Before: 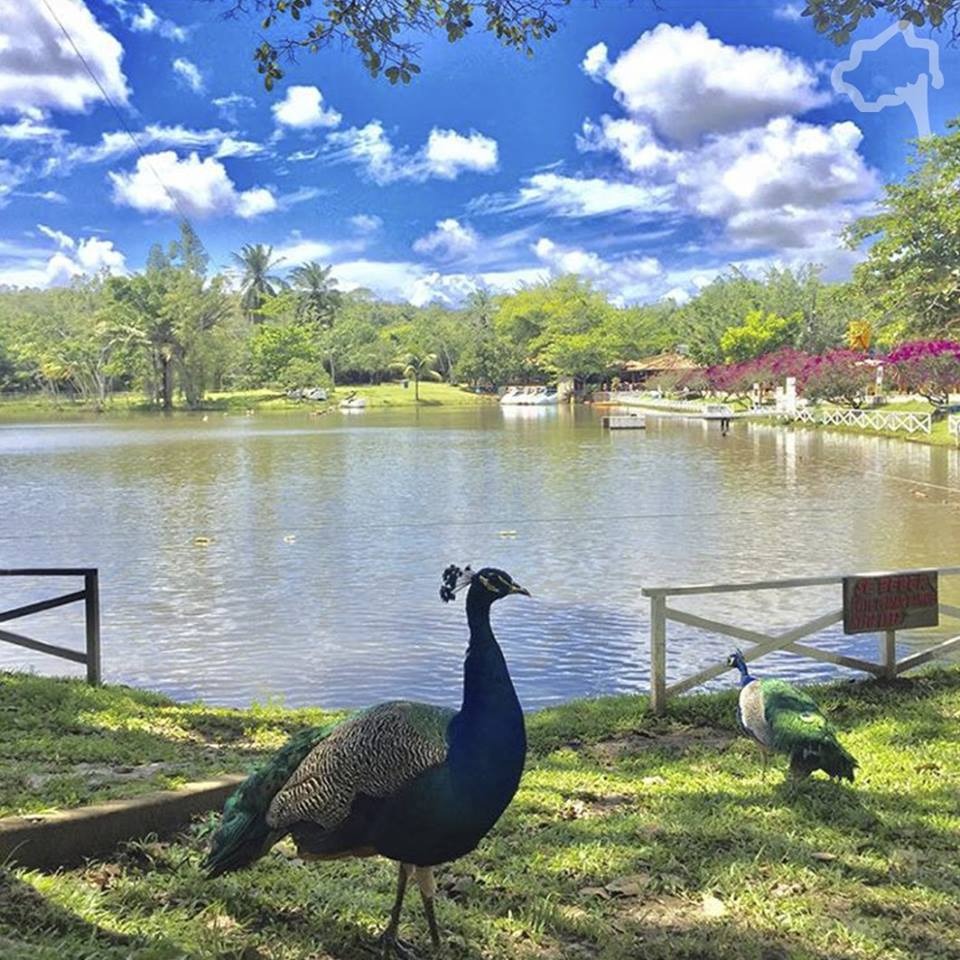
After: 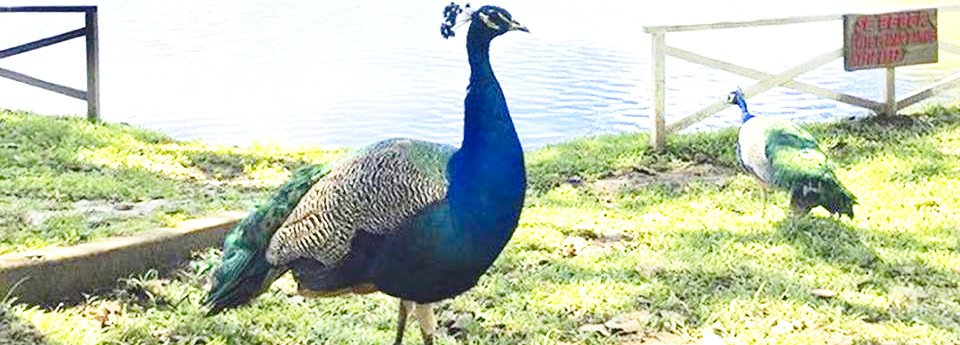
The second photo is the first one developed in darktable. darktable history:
base curve: curves: ch0 [(0, 0) (0.028, 0.03) (0.121, 0.232) (0.46, 0.748) (0.859, 0.968) (1, 1)], preserve colors none
exposure: black level correction 0, exposure 1.199 EV, compensate highlight preservation false
crop and rotate: top 58.732%, bottom 5.258%
contrast brightness saturation: contrast 0.039, saturation 0.164
